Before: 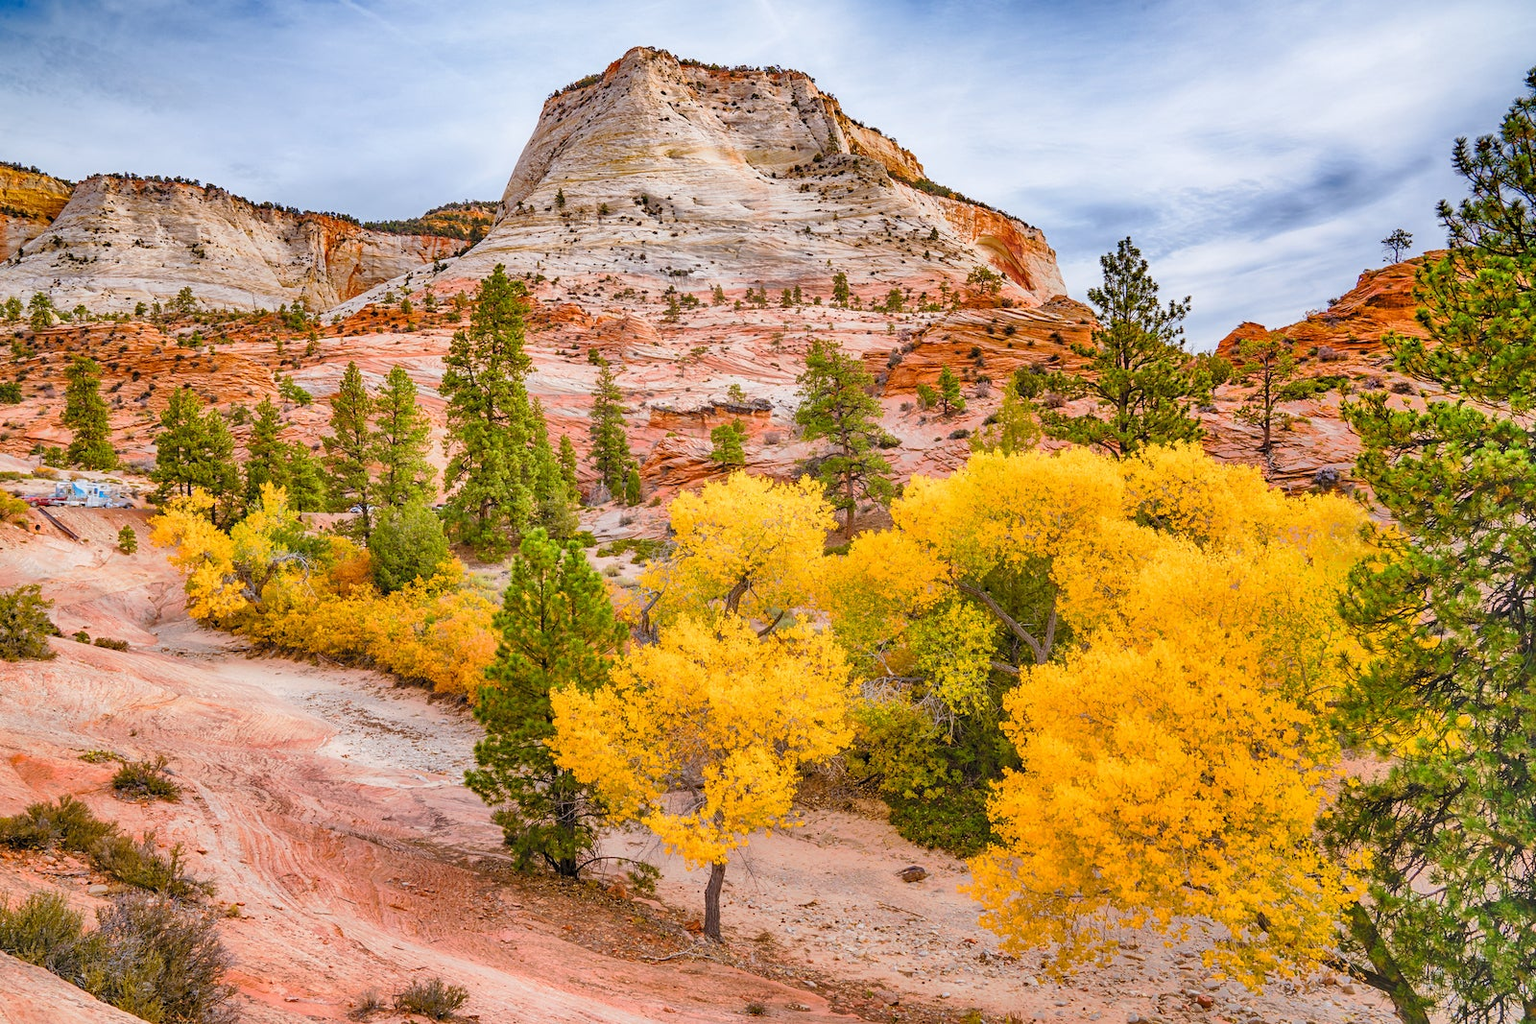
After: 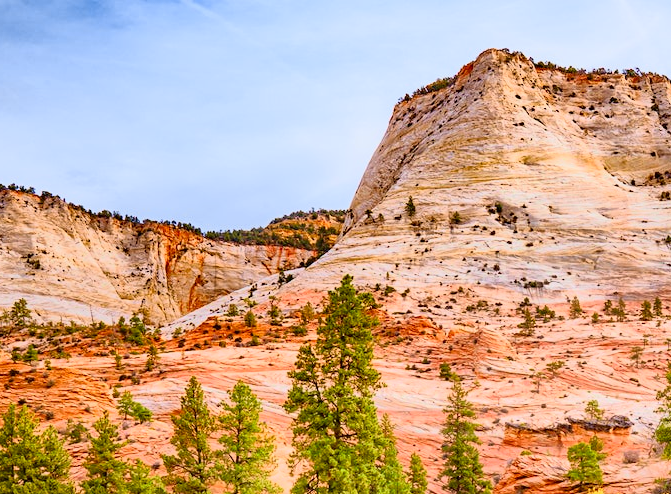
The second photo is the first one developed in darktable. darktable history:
crop and rotate: left 10.817%, top 0.062%, right 47.194%, bottom 53.626%
tone curve: curves: ch0 [(0, 0) (0.091, 0.075) (0.389, 0.441) (0.696, 0.808) (0.844, 0.908) (0.909, 0.942) (1, 0.973)]; ch1 [(0, 0) (0.437, 0.404) (0.48, 0.486) (0.5, 0.5) (0.529, 0.556) (0.58, 0.606) (0.616, 0.654) (1, 1)]; ch2 [(0, 0) (0.442, 0.415) (0.5, 0.5) (0.535, 0.567) (0.585, 0.632) (1, 1)], color space Lab, independent channels, preserve colors none
exposure: black level correction 0.001, exposure -0.2 EV, compensate highlight preservation false
